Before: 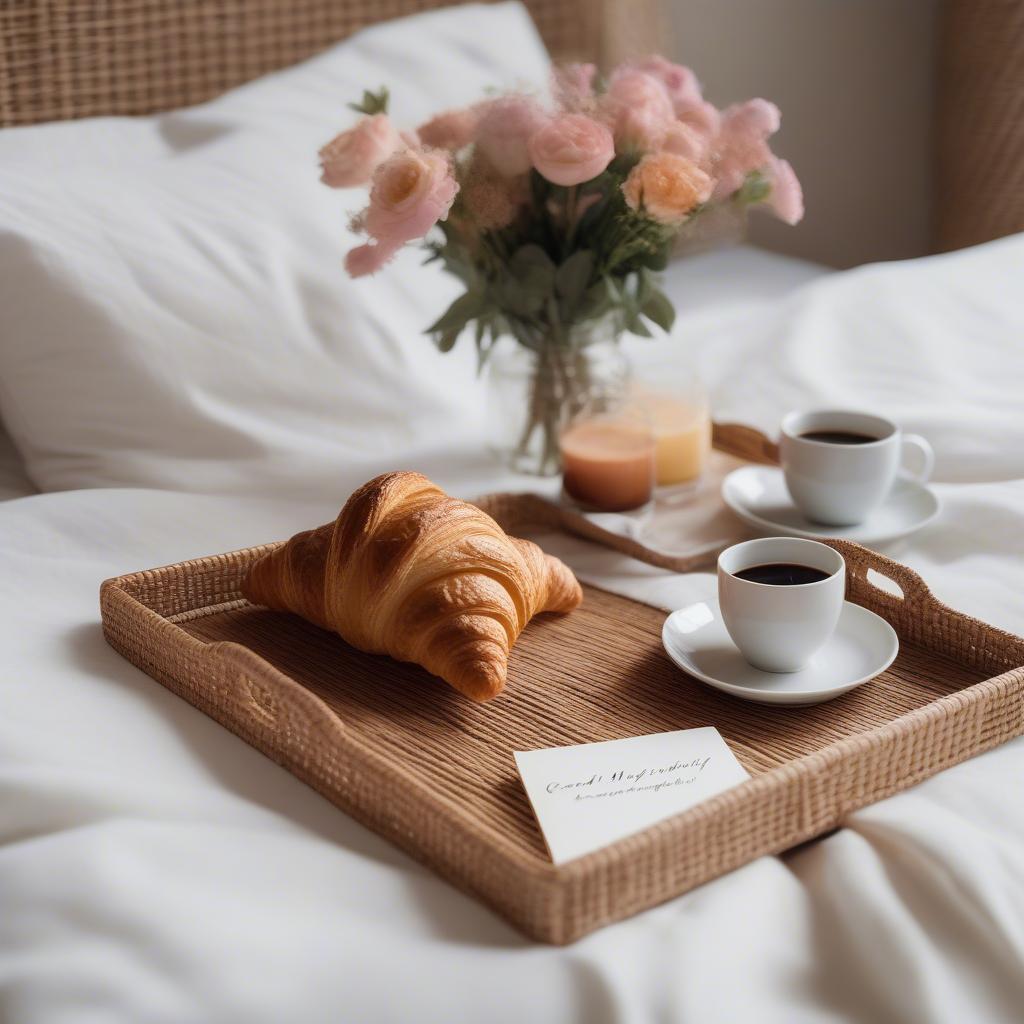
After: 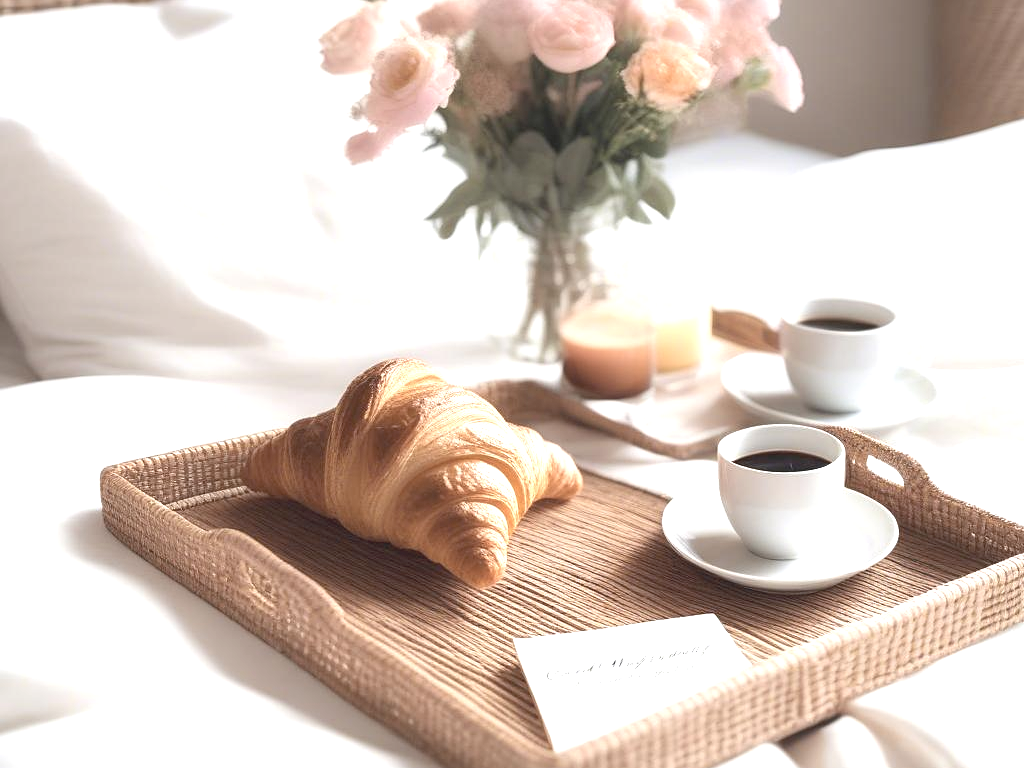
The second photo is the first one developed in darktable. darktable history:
exposure: black level correction 0.001, exposure 1.807 EV, compensate highlight preservation false
sharpen: amount 0.216
contrast brightness saturation: contrast -0.24, saturation -0.431
crop: top 11.054%, bottom 13.875%
